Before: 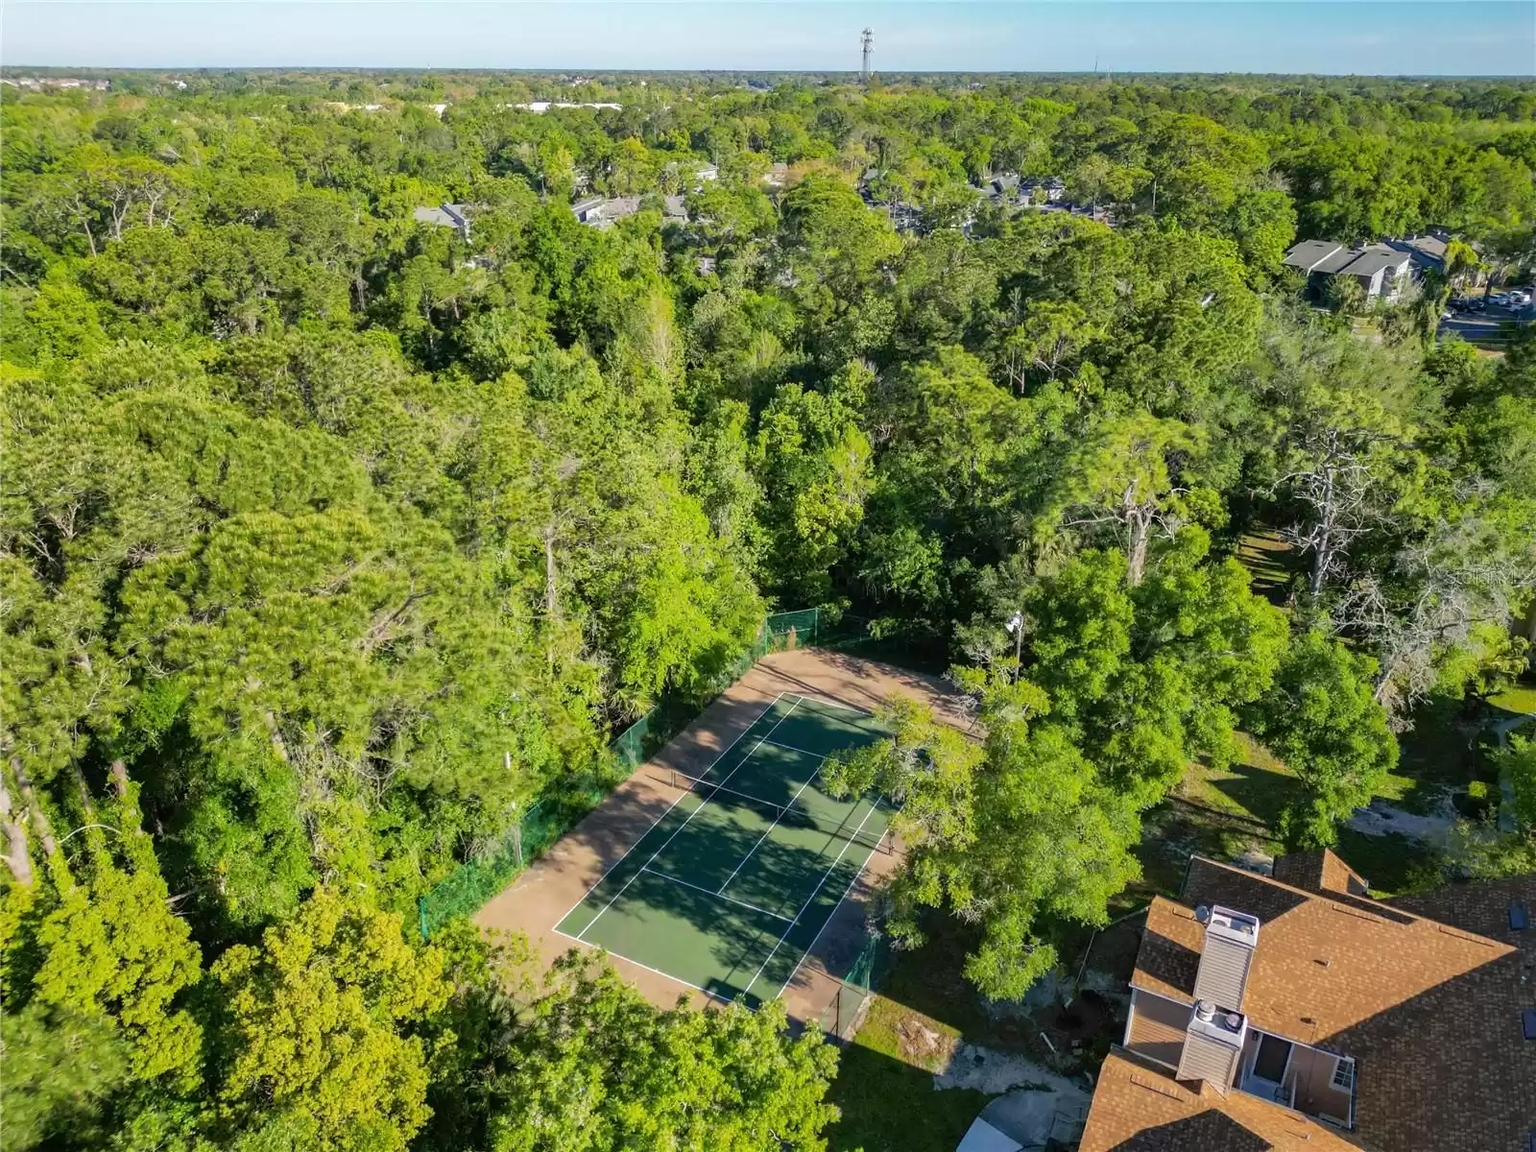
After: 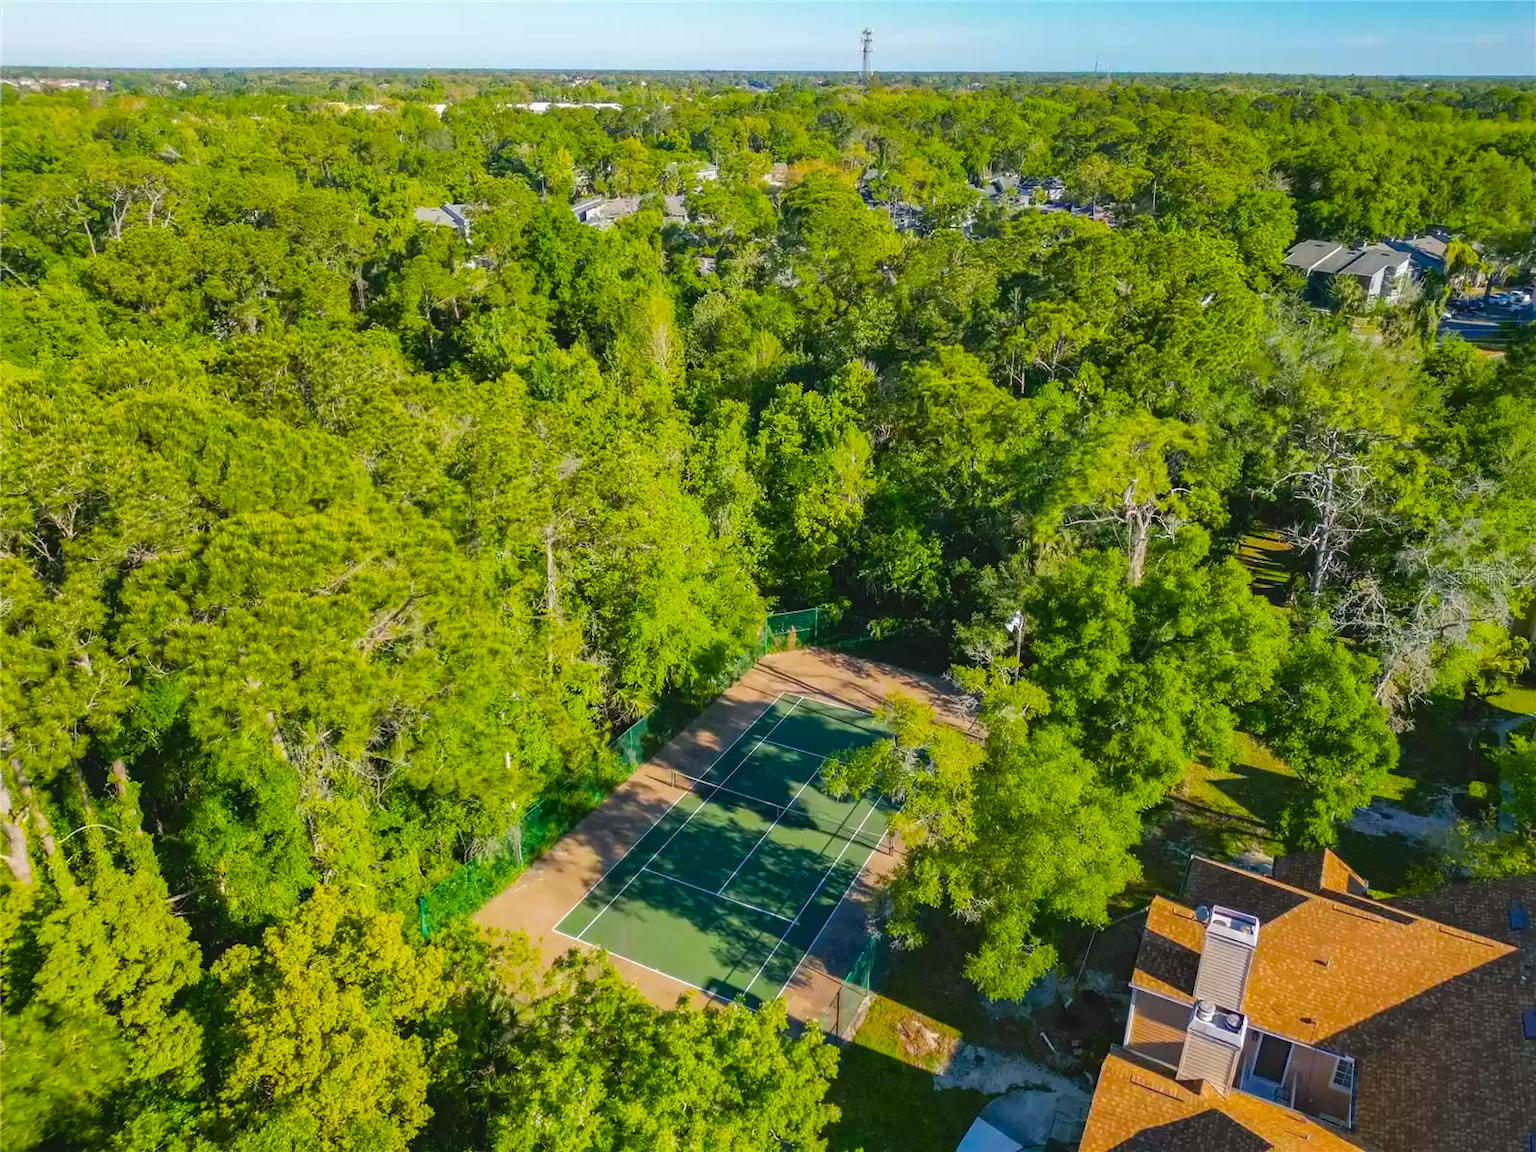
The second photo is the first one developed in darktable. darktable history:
color balance rgb: global offset › luminance 0.529%, linear chroma grading › global chroma 2.021%, linear chroma grading › mid-tones -1.127%, perceptual saturation grading › global saturation 36.746%, perceptual saturation grading › shadows 35.022%
